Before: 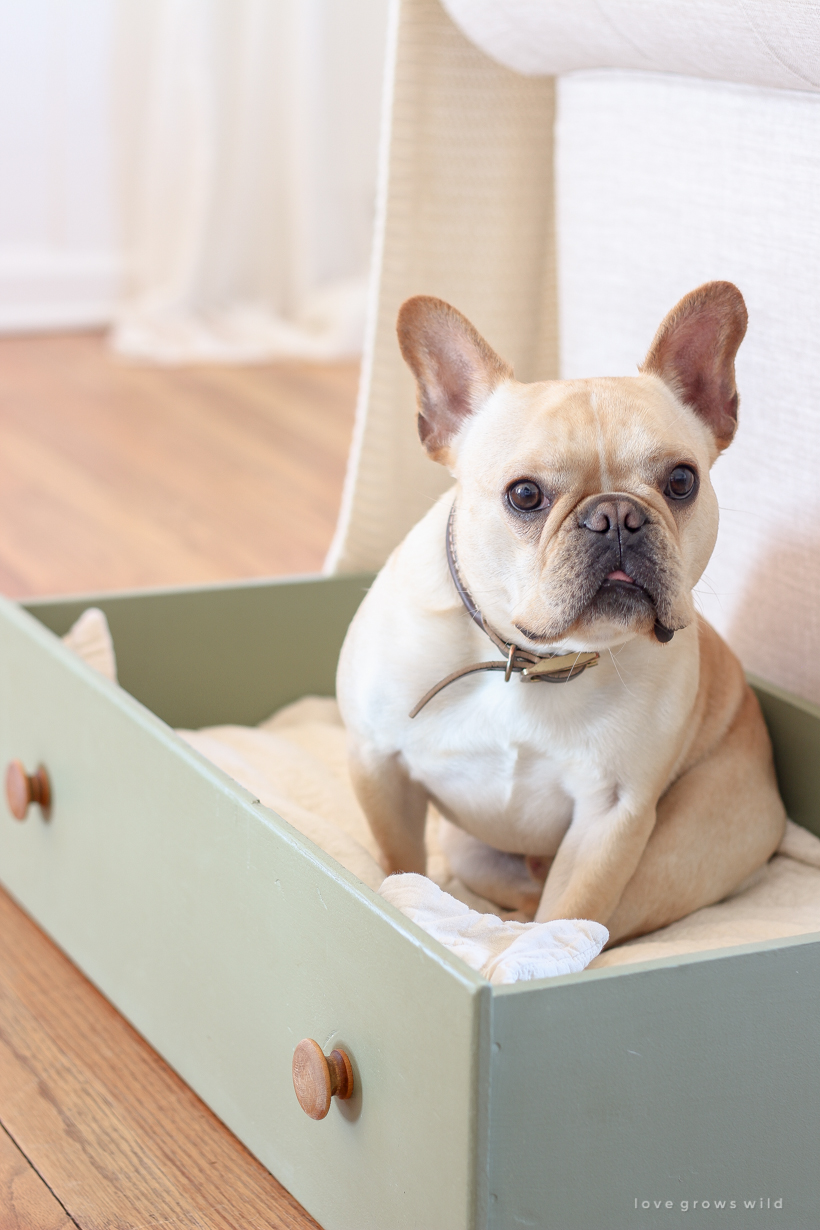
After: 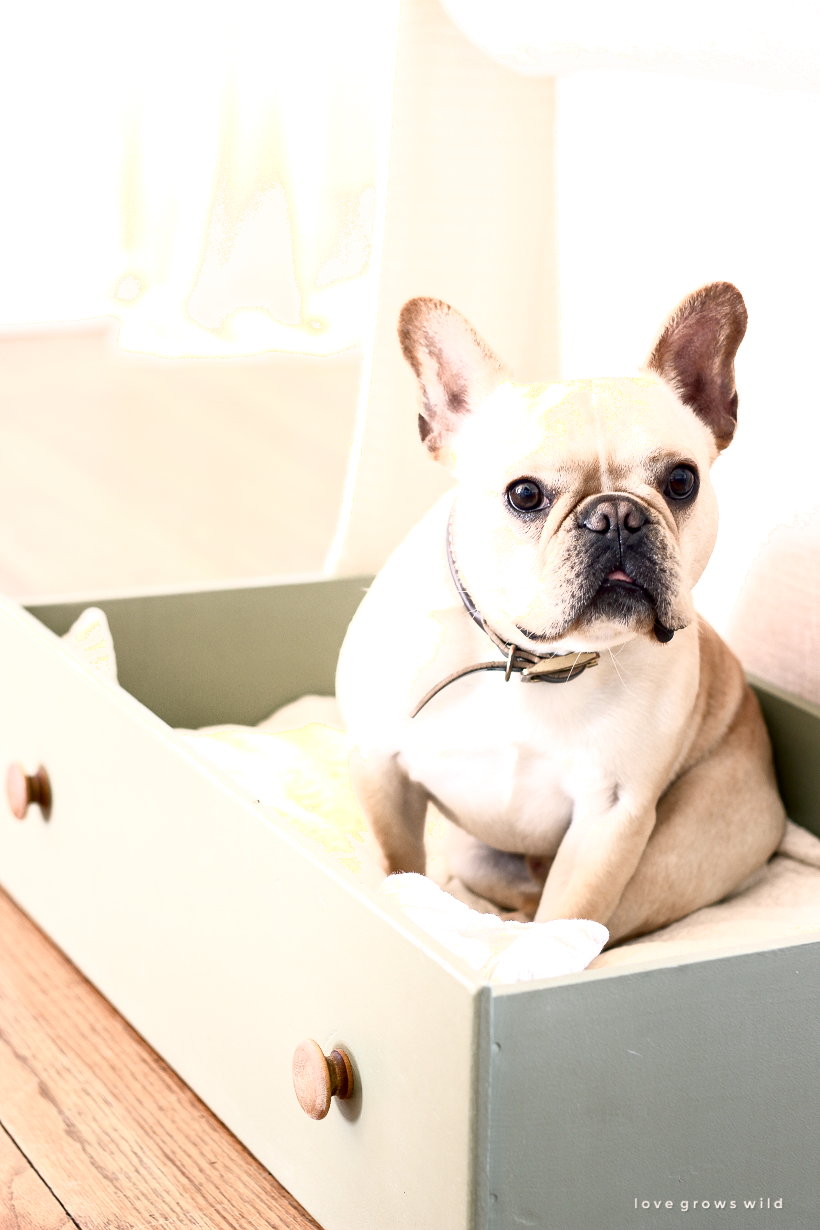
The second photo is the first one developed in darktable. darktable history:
color balance rgb: shadows lift › chroma 2%, shadows lift › hue 185.64°, power › luminance 1.48%, highlights gain › chroma 3%, highlights gain › hue 54.51°, global offset › luminance -0.4%, perceptual saturation grading › highlights -18.47%, perceptual saturation grading › mid-tones 6.62%, perceptual saturation grading › shadows 28.22%, perceptual brilliance grading › highlights 15.68%, perceptual brilliance grading › shadows -14.29%, global vibrance 25.96%, contrast 6.45%
contrast brightness saturation: saturation -0.17
shadows and highlights: shadows -62.32, white point adjustment -5.22, highlights 61.59
